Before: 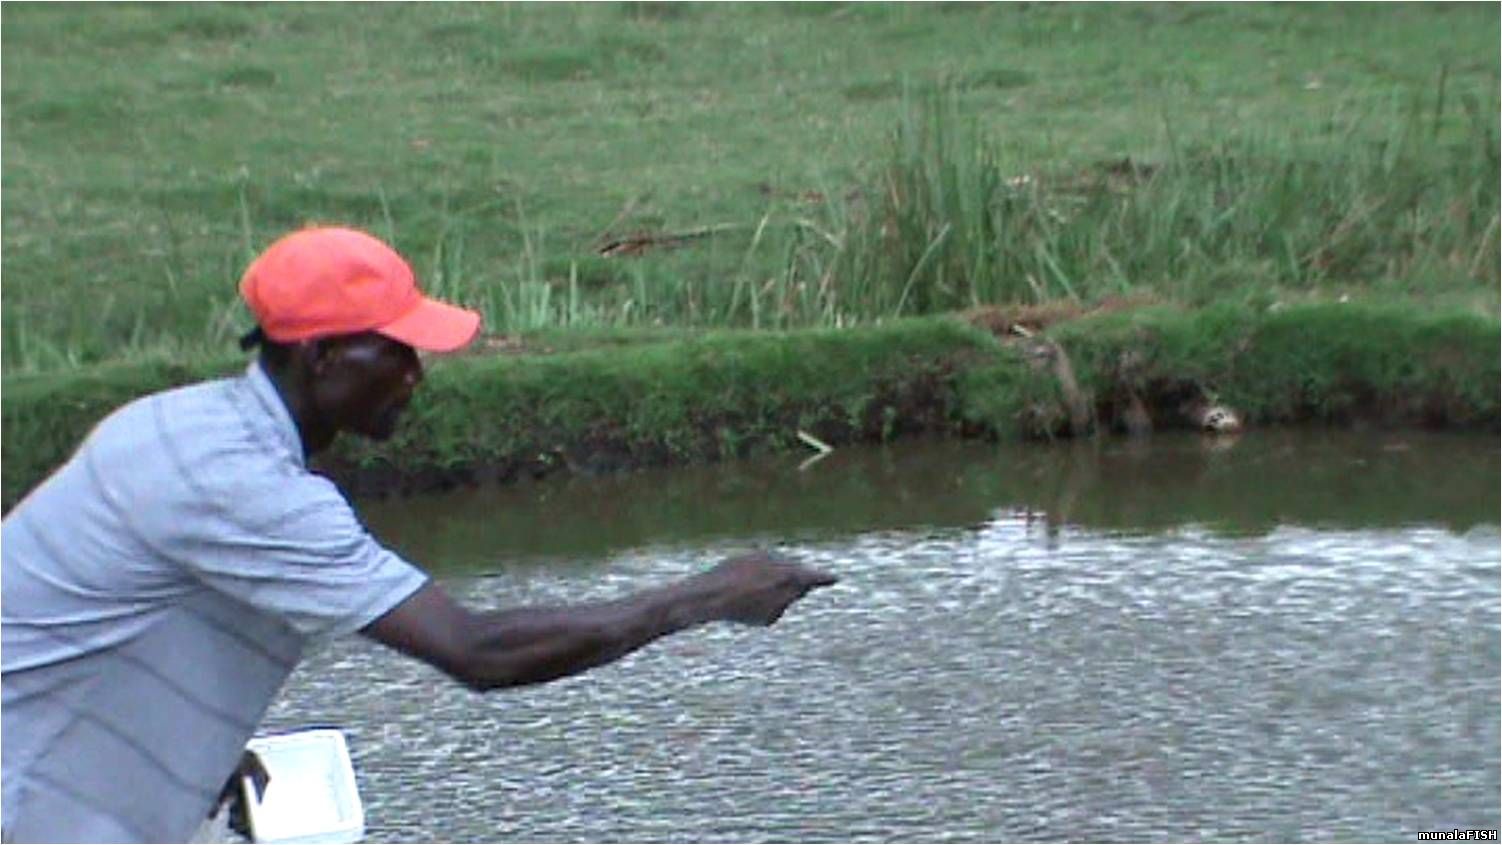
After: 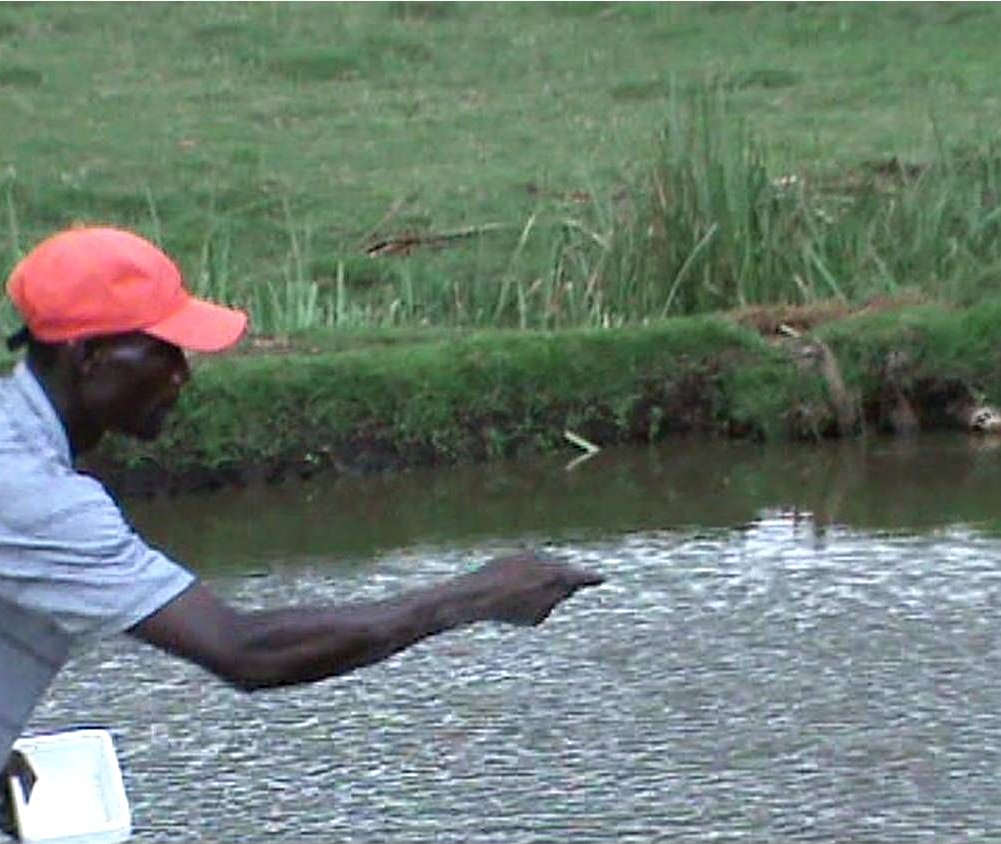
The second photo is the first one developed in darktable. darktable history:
crop and rotate: left 15.589%, right 17.741%
sharpen: on, module defaults
